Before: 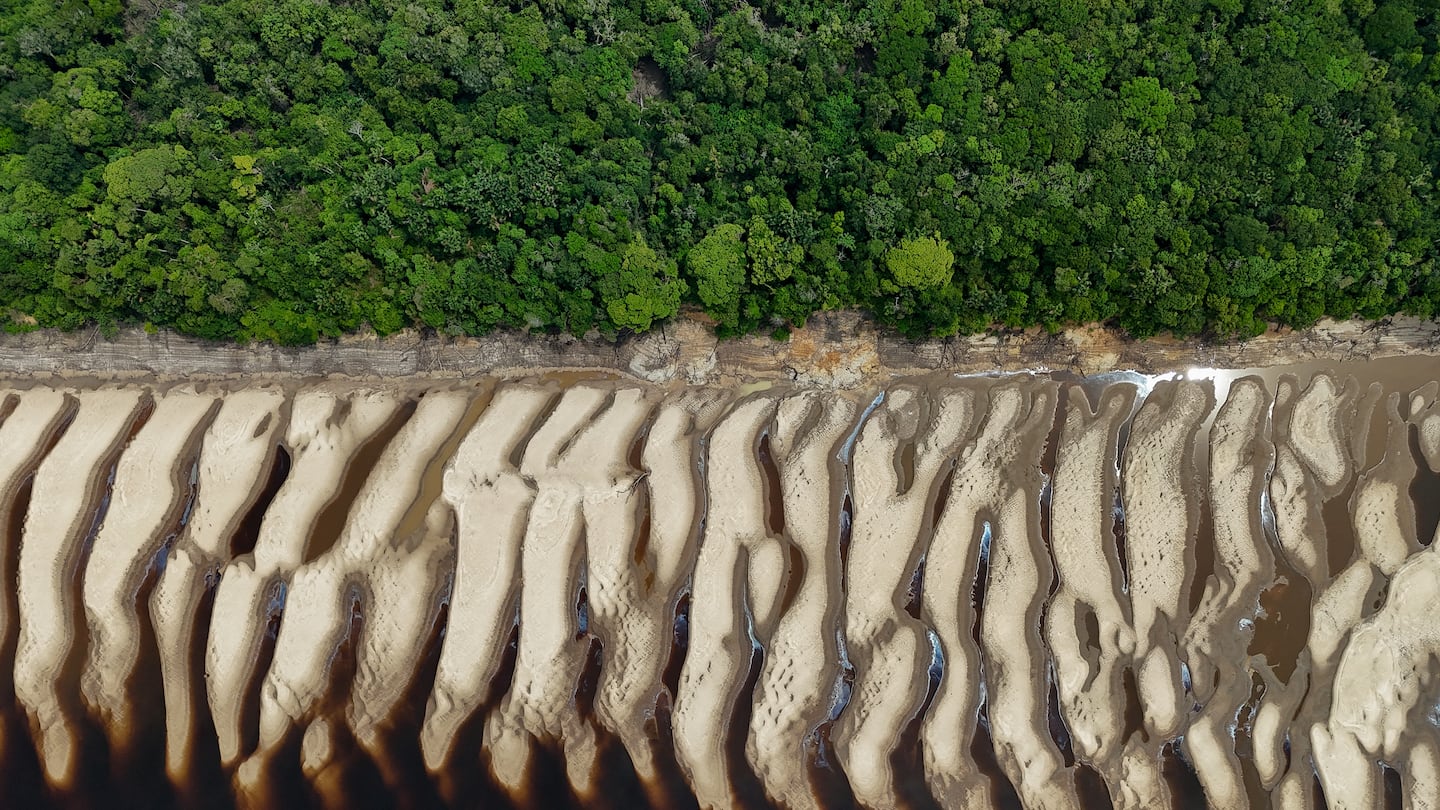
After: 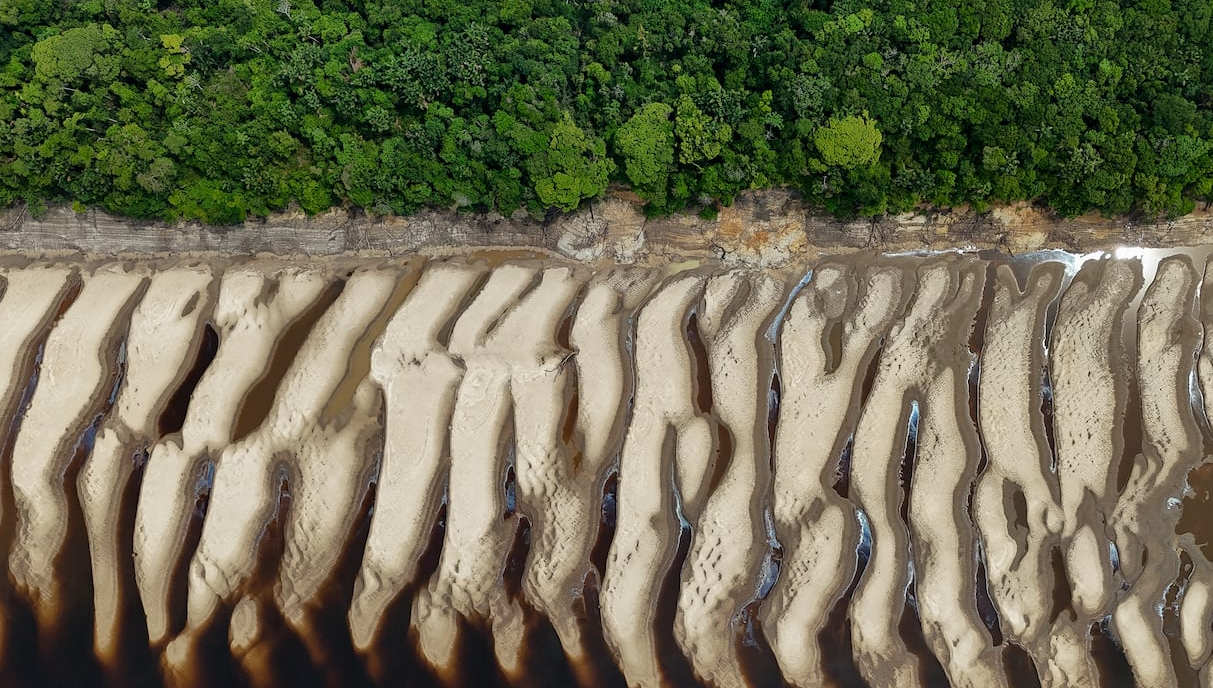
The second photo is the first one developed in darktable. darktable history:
crop and rotate: left 5.025%, top 15.028%, right 10.705%
